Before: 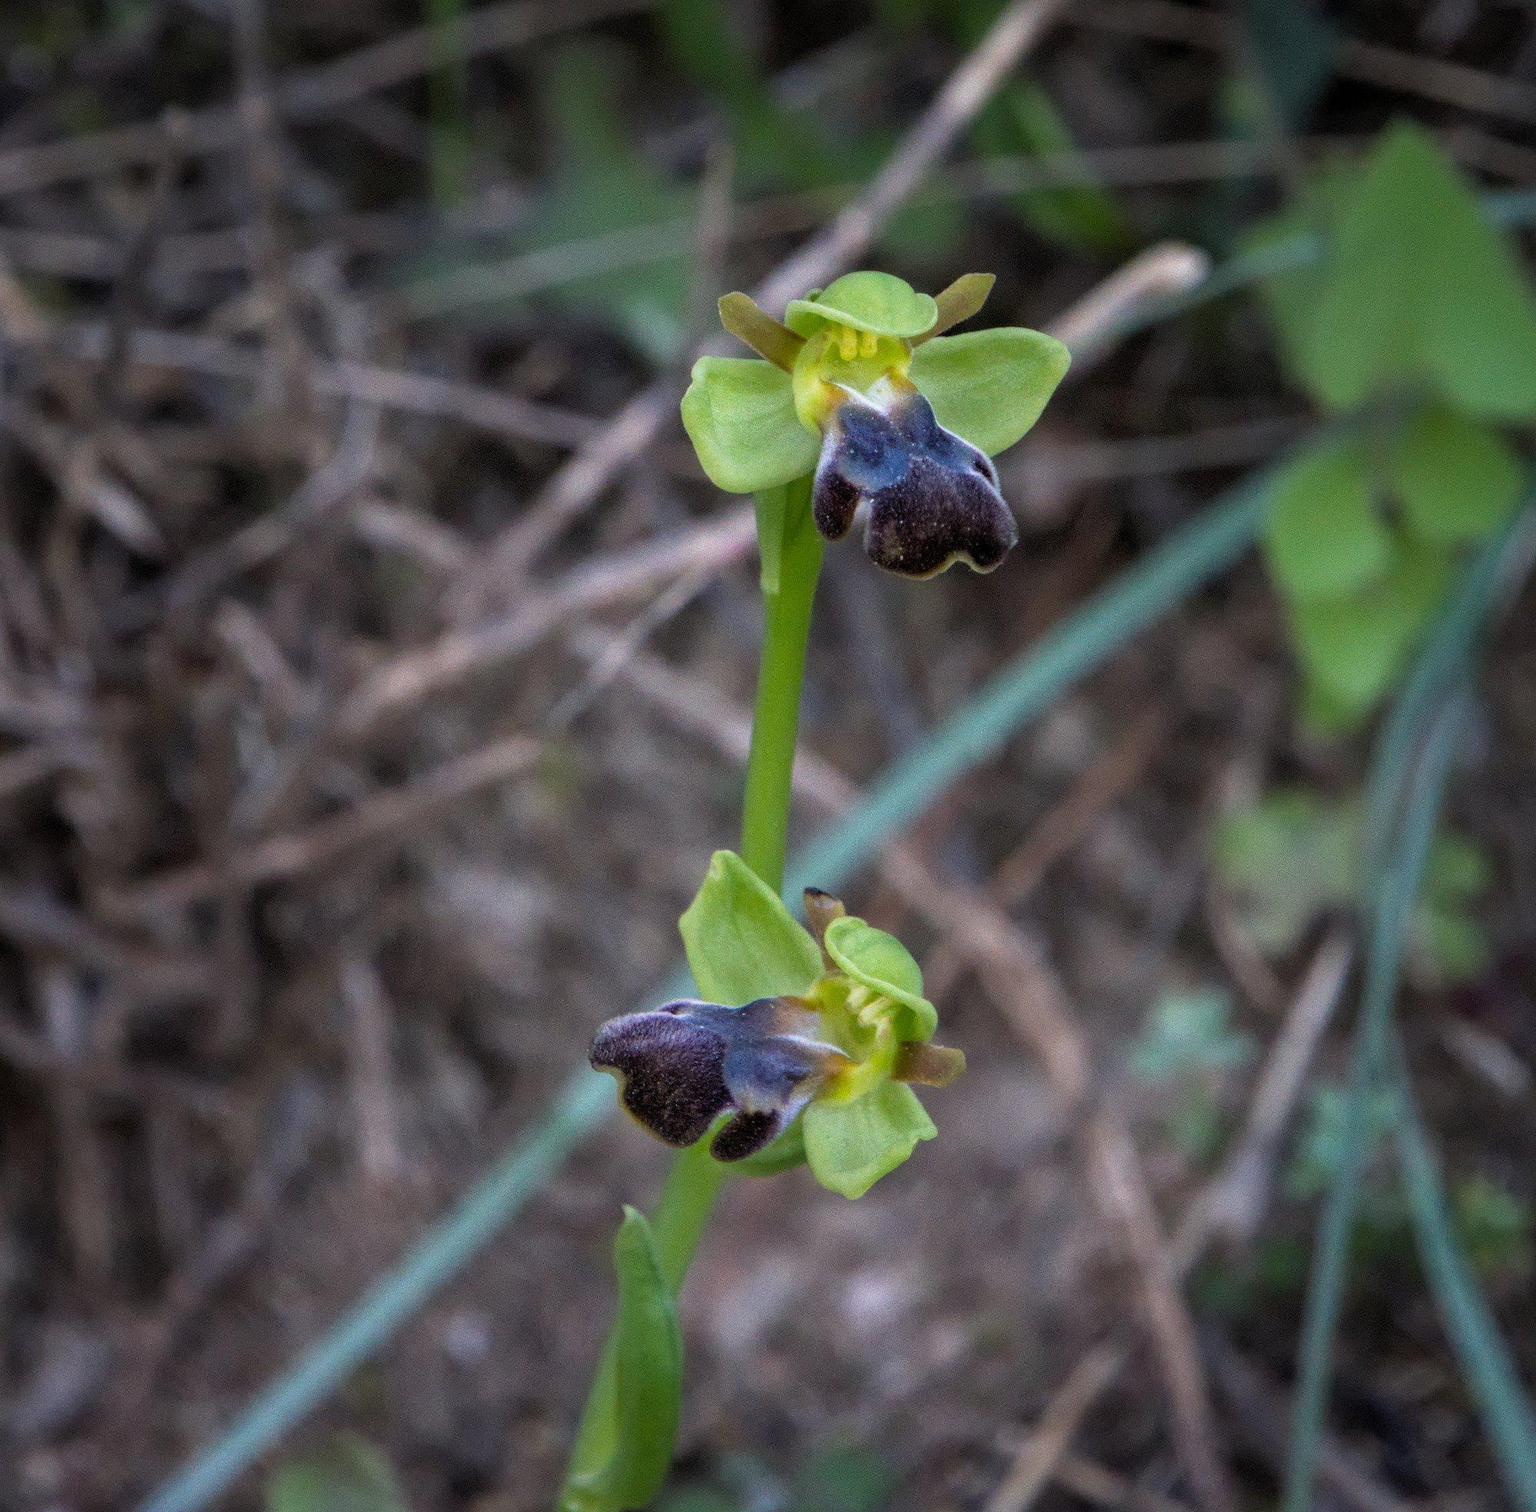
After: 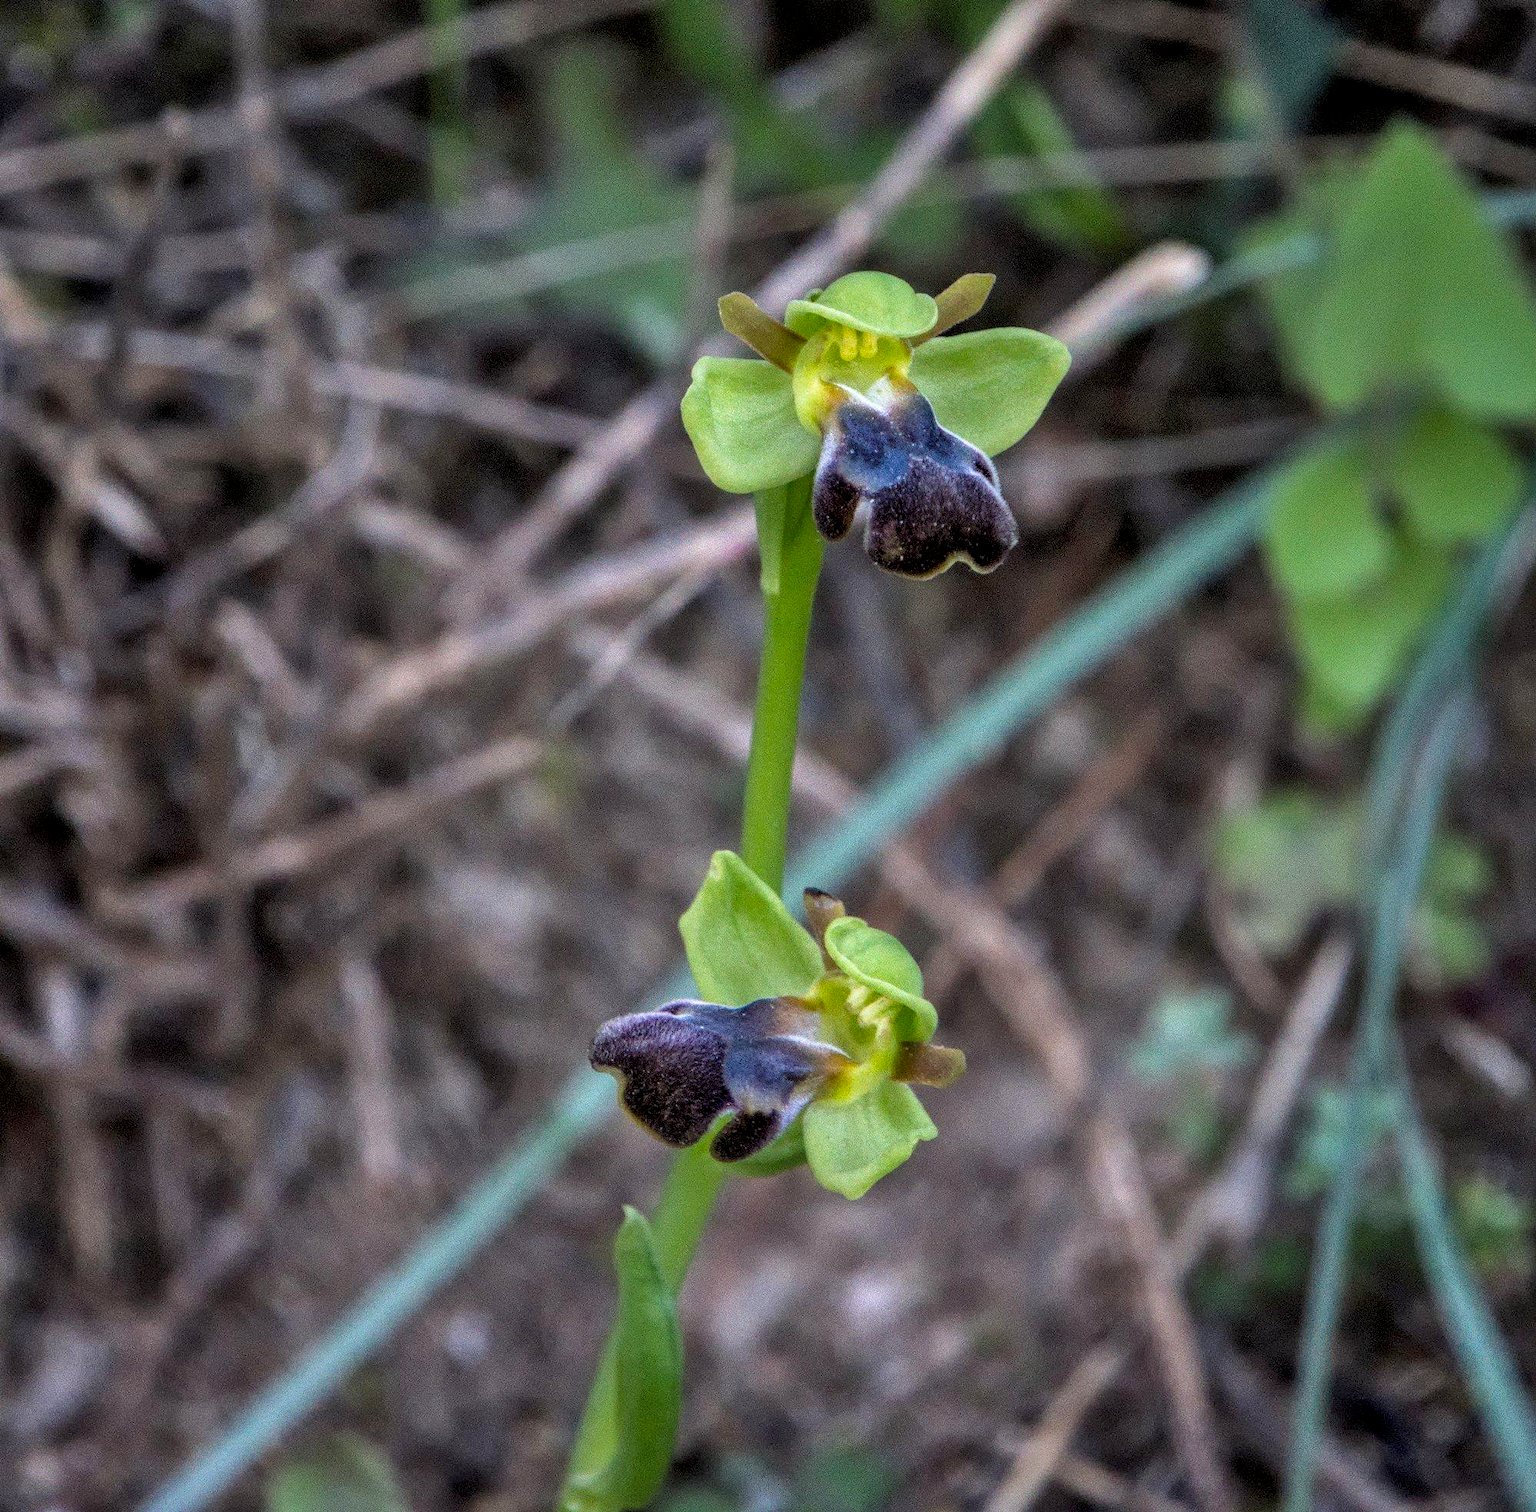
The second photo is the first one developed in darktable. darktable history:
contrast brightness saturation: saturation 0.1
local contrast: highlights 35%, detail 135%
shadows and highlights: soften with gaussian
